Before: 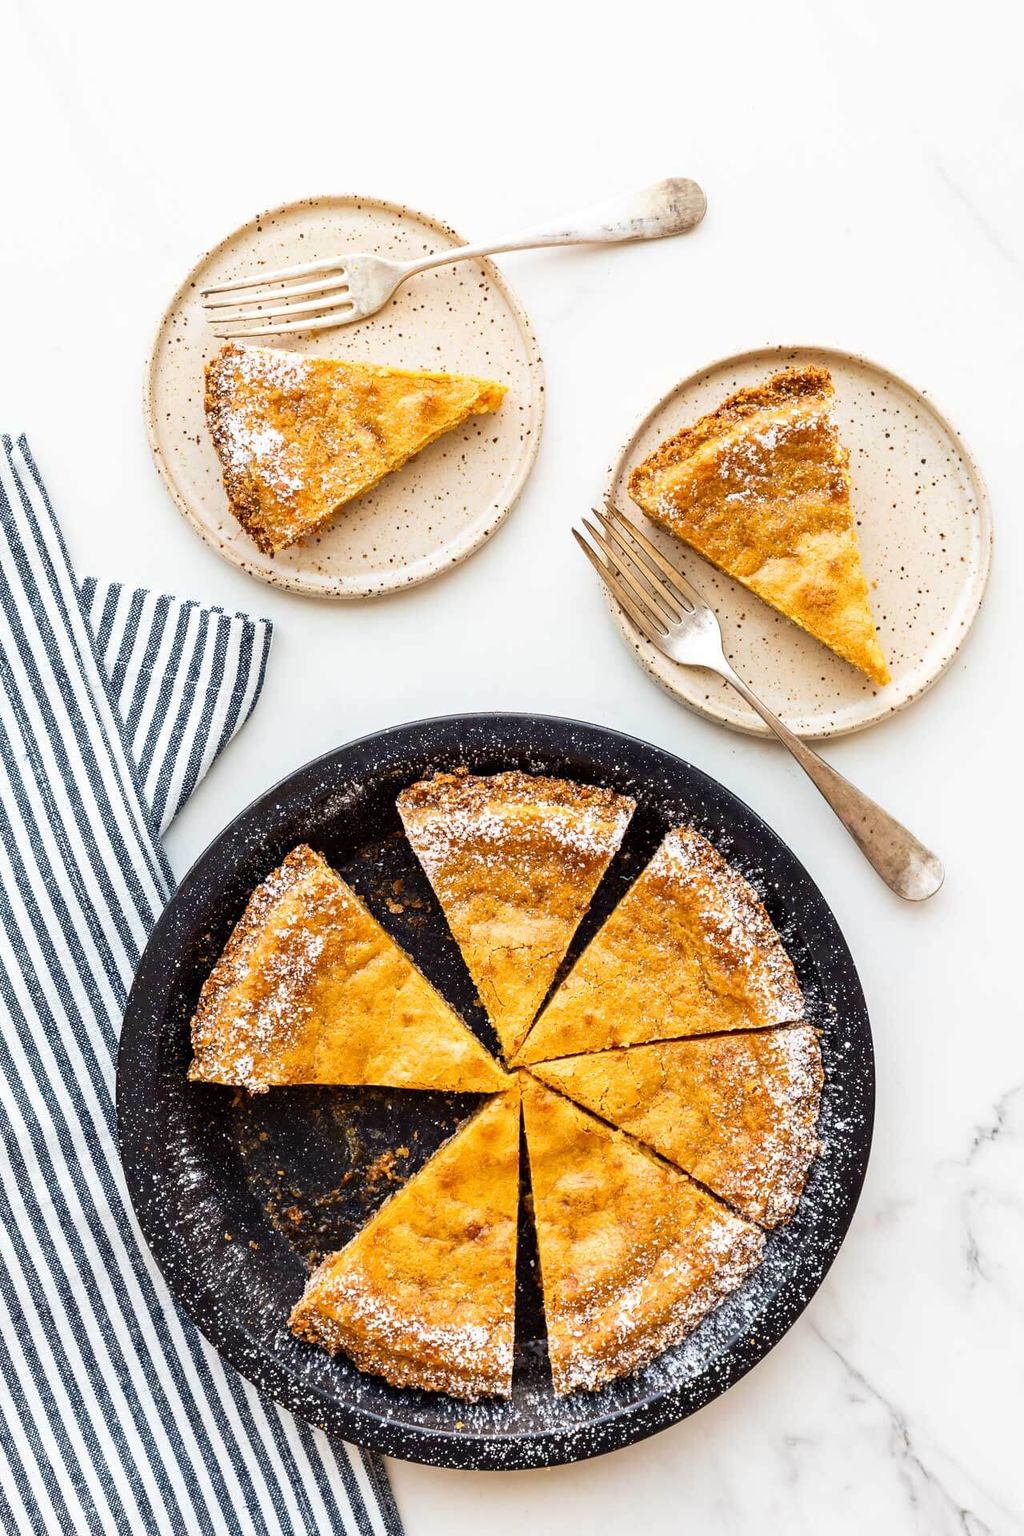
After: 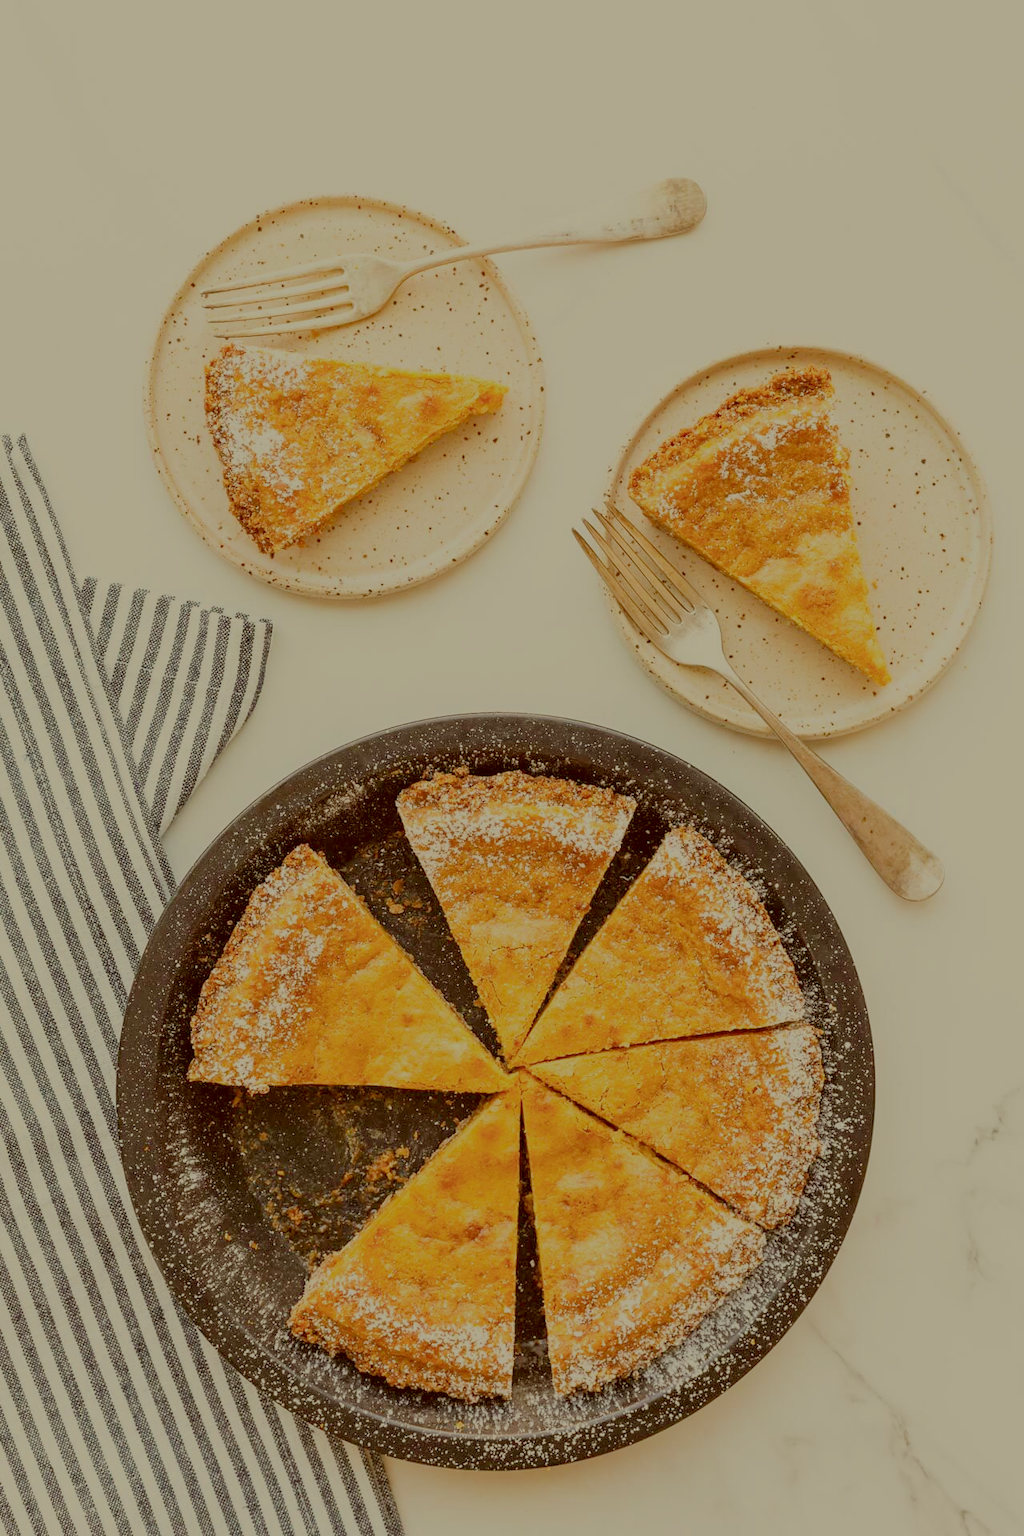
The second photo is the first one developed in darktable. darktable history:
color correction: highlights a* -5.19, highlights b* 9.8, shadows a* 9.45, shadows b* 25.05
filmic rgb: black relative exposure -13.88 EV, white relative exposure 7.94 EV, hardness 3.74, latitude 49.27%, contrast 0.512
